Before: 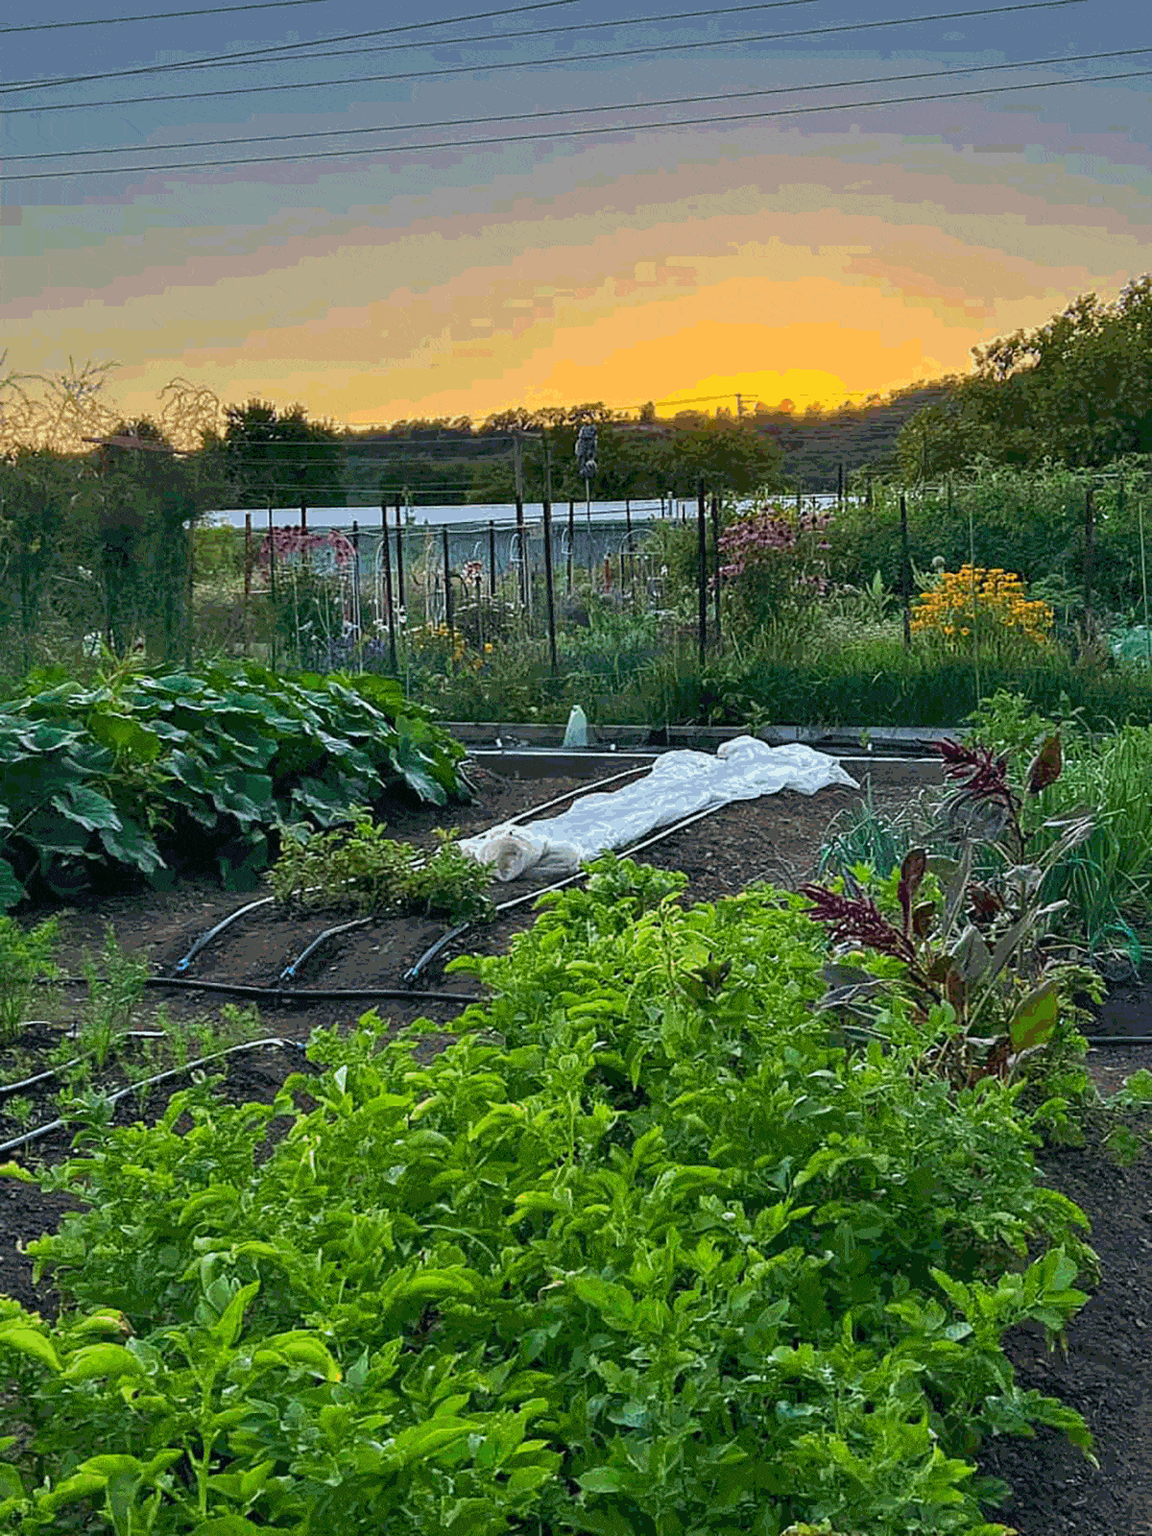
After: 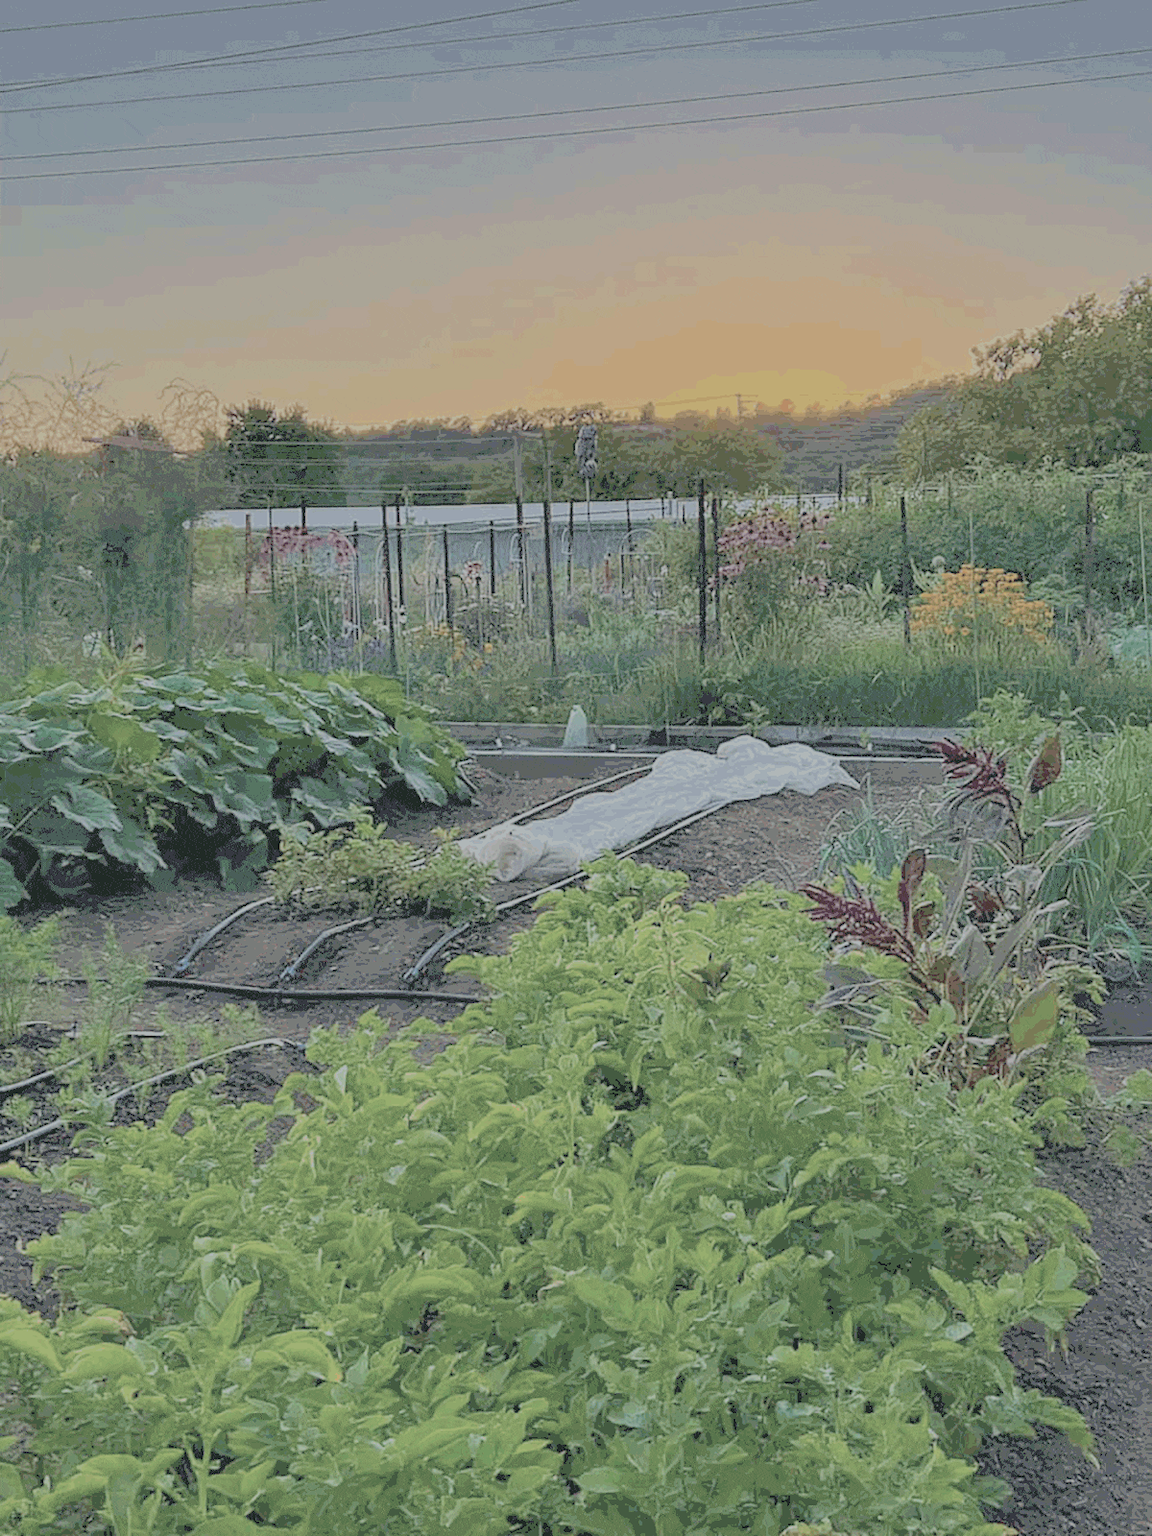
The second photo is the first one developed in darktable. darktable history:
contrast brightness saturation: brightness 0.18, saturation -0.5
filmic rgb: black relative exposure -14 EV, white relative exposure 8 EV, threshold 3 EV, hardness 3.74, latitude 50%, contrast 0.5, color science v5 (2021), contrast in shadows safe, contrast in highlights safe, enable highlight reconstruction true
